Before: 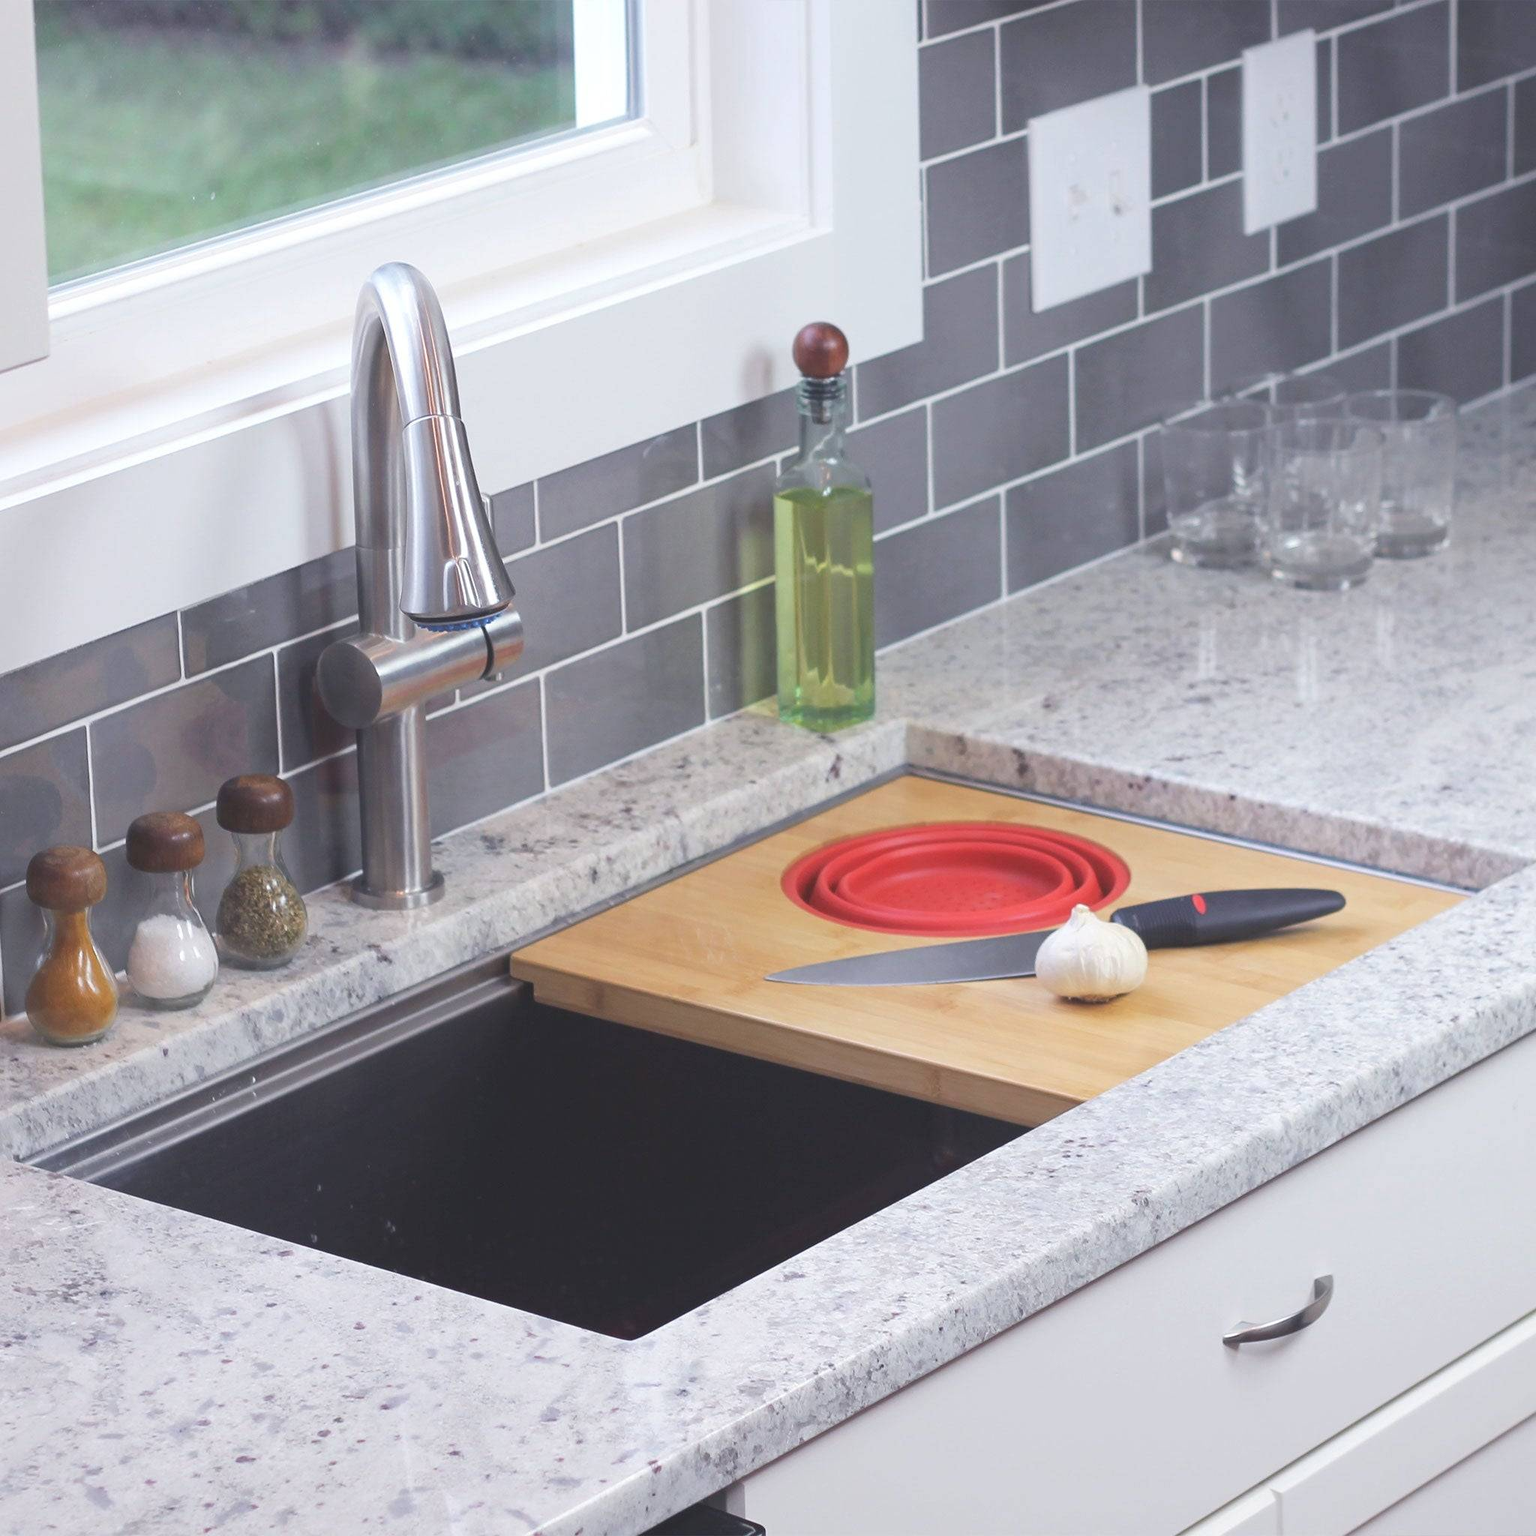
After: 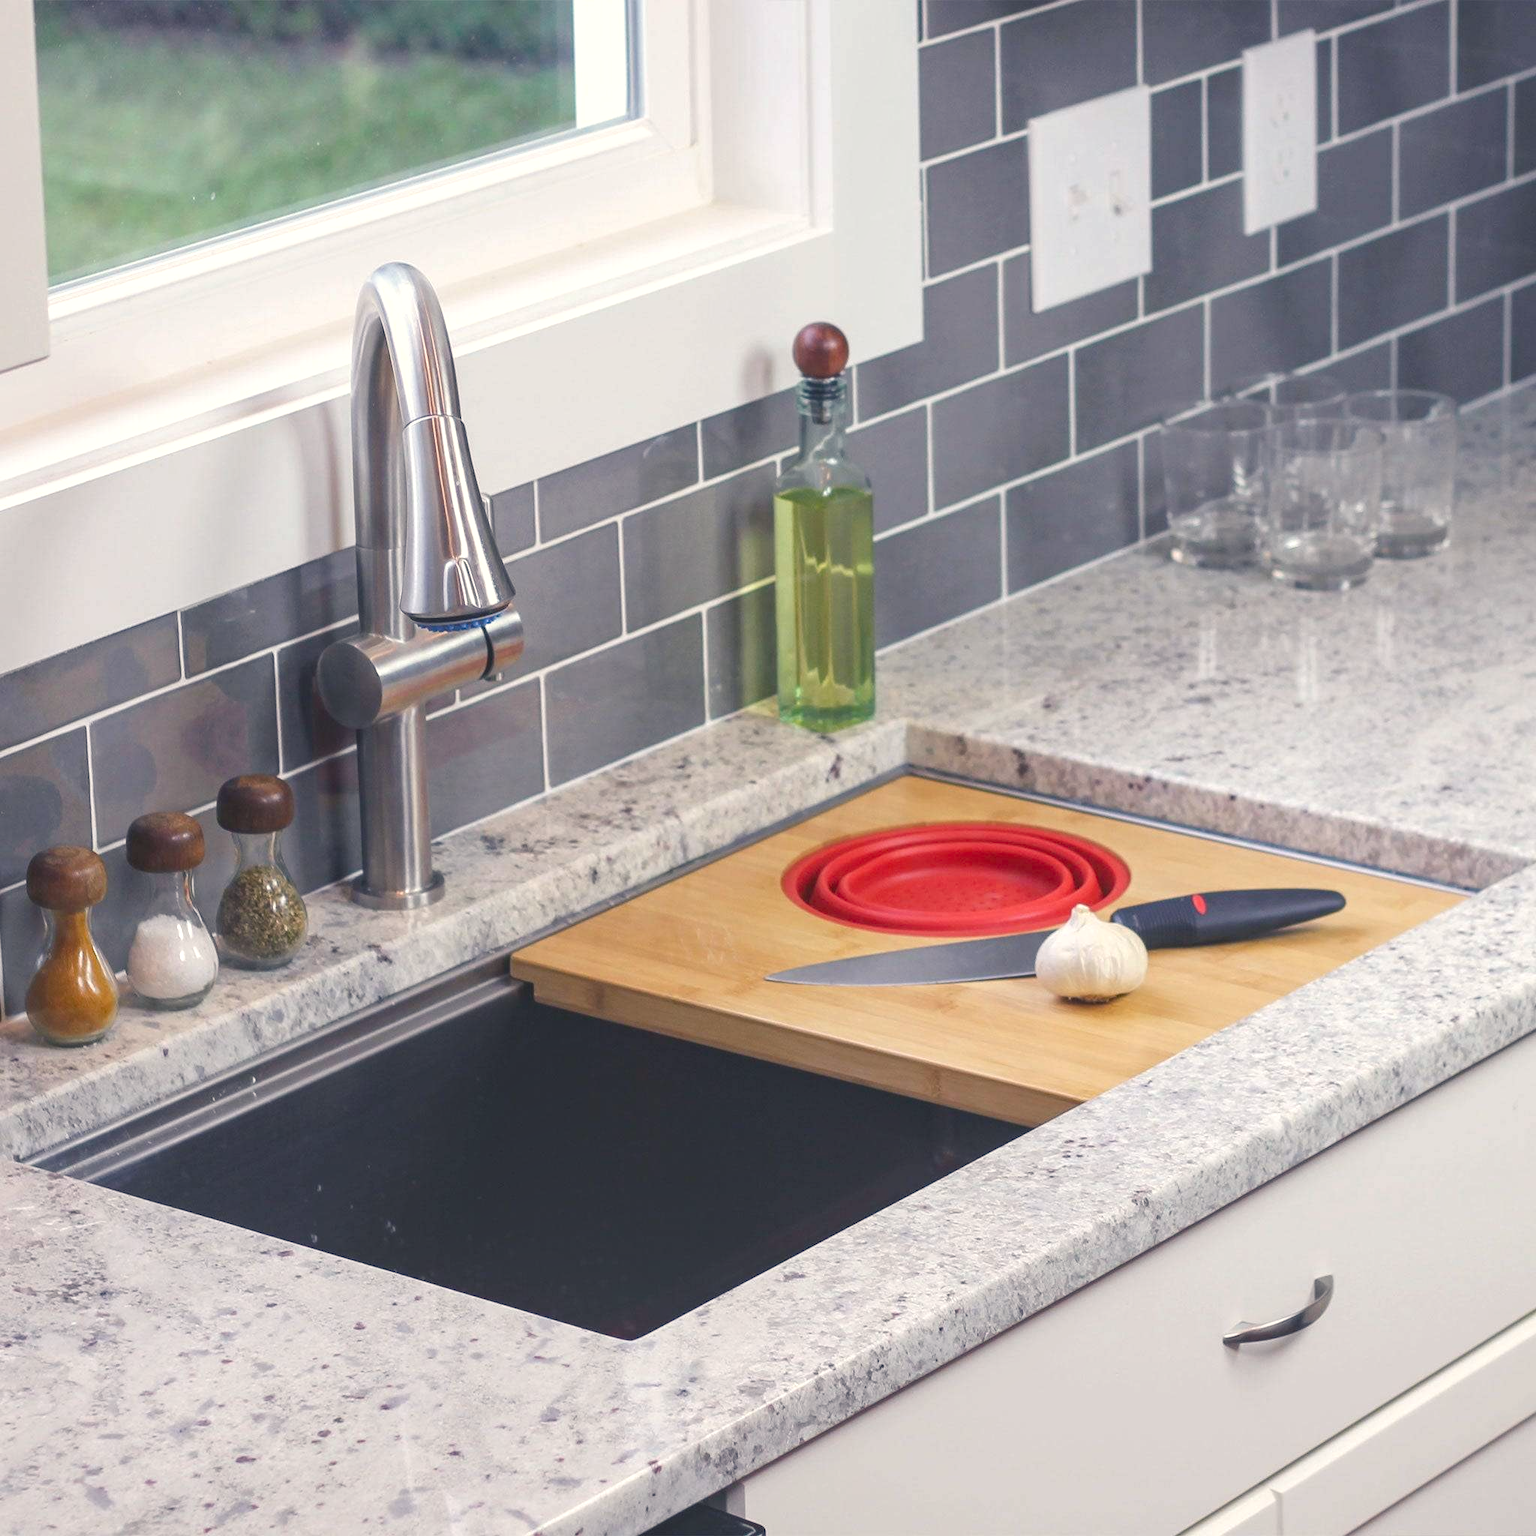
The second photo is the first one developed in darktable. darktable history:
local contrast: detail 130%
color balance rgb: shadows lift › chroma 2%, shadows lift › hue 219.6°, power › hue 313.2°, highlights gain › chroma 3%, highlights gain › hue 75.6°, global offset › luminance 0.5%, perceptual saturation grading › global saturation 15.33%, perceptual saturation grading › highlights -19.33%, perceptual saturation grading › shadows 20%, global vibrance 20%
